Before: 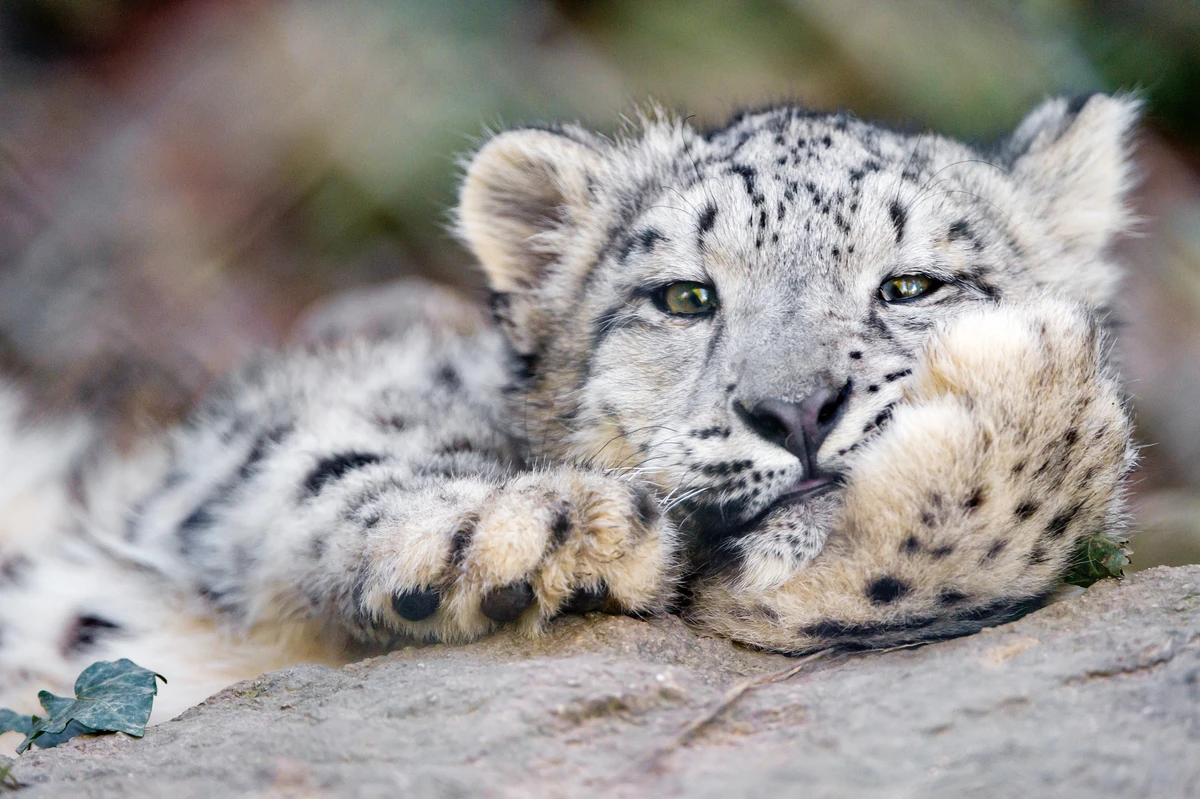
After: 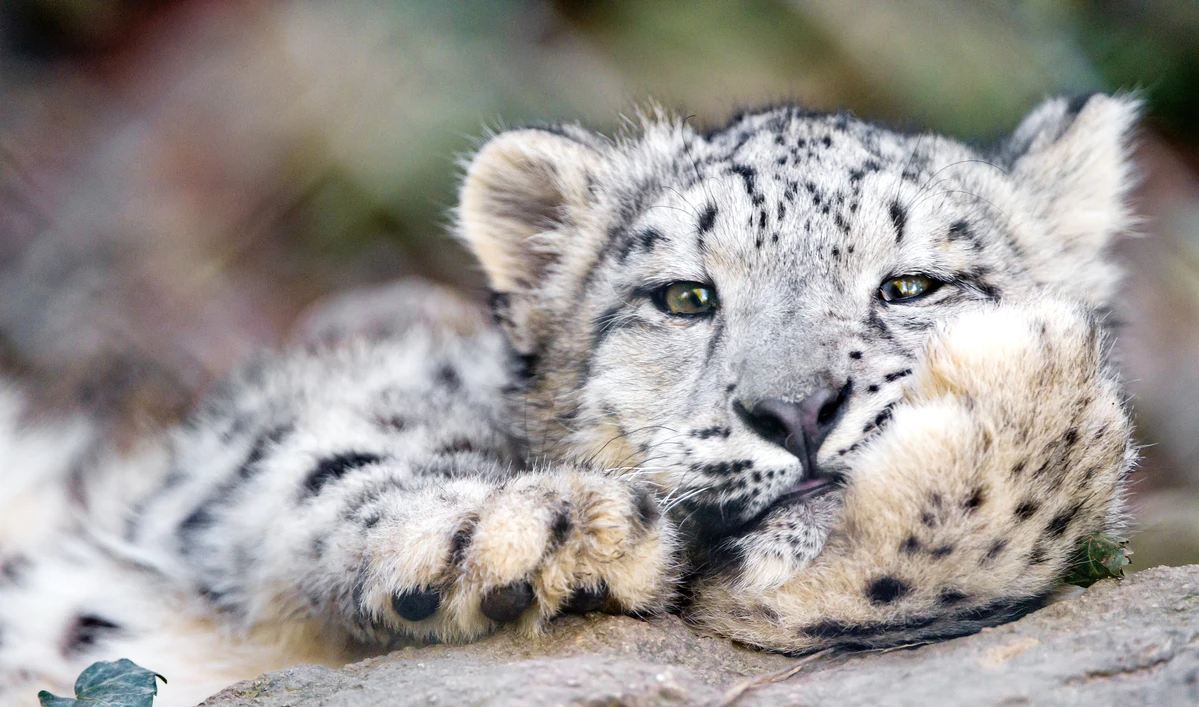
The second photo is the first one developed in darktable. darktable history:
shadows and highlights: shadows -13.13, white point adjustment 3.87, highlights 26.79
crop and rotate: top 0%, bottom 11.461%
